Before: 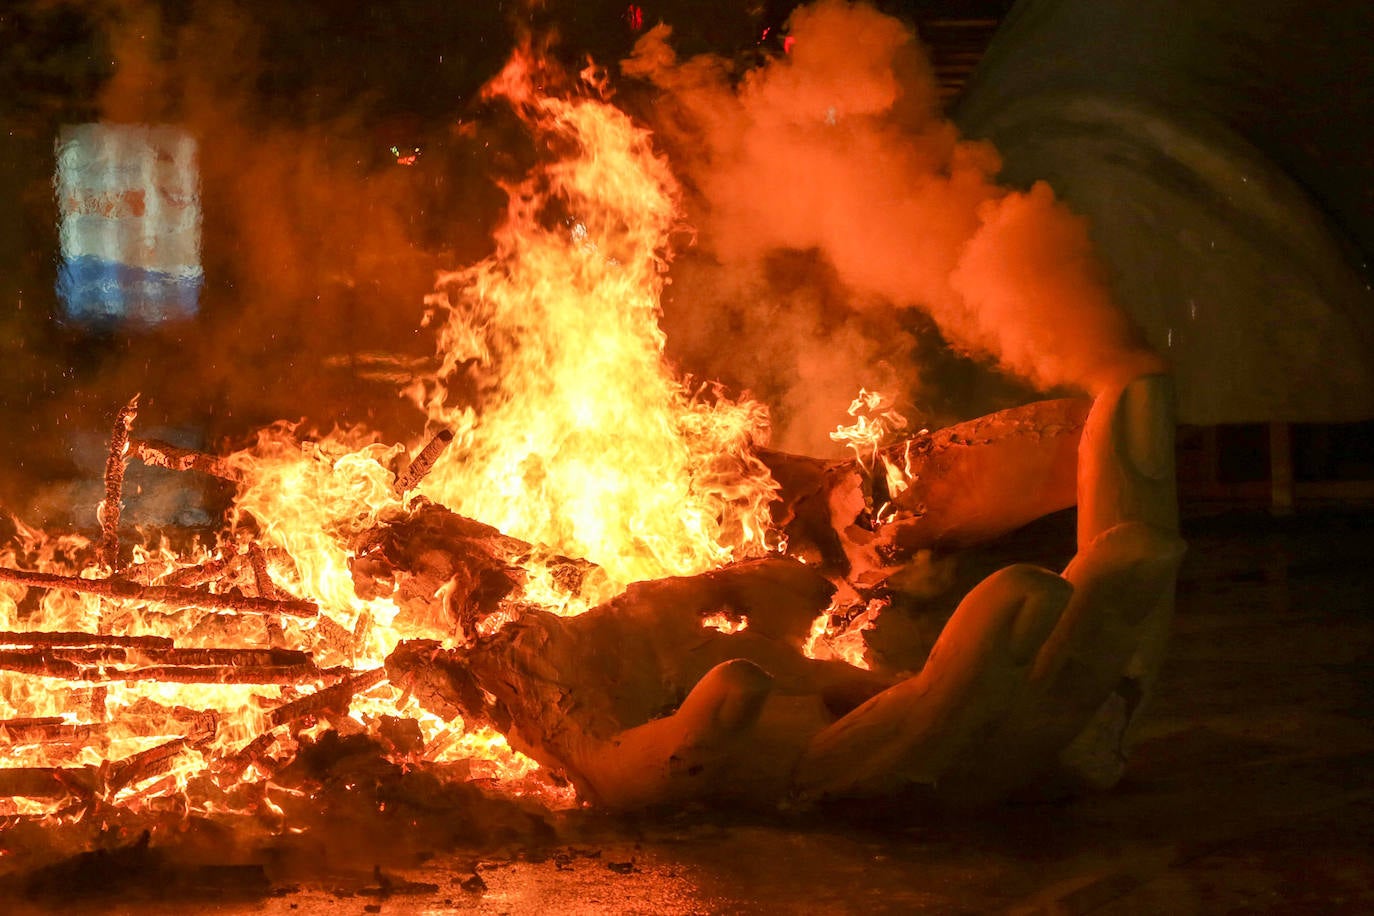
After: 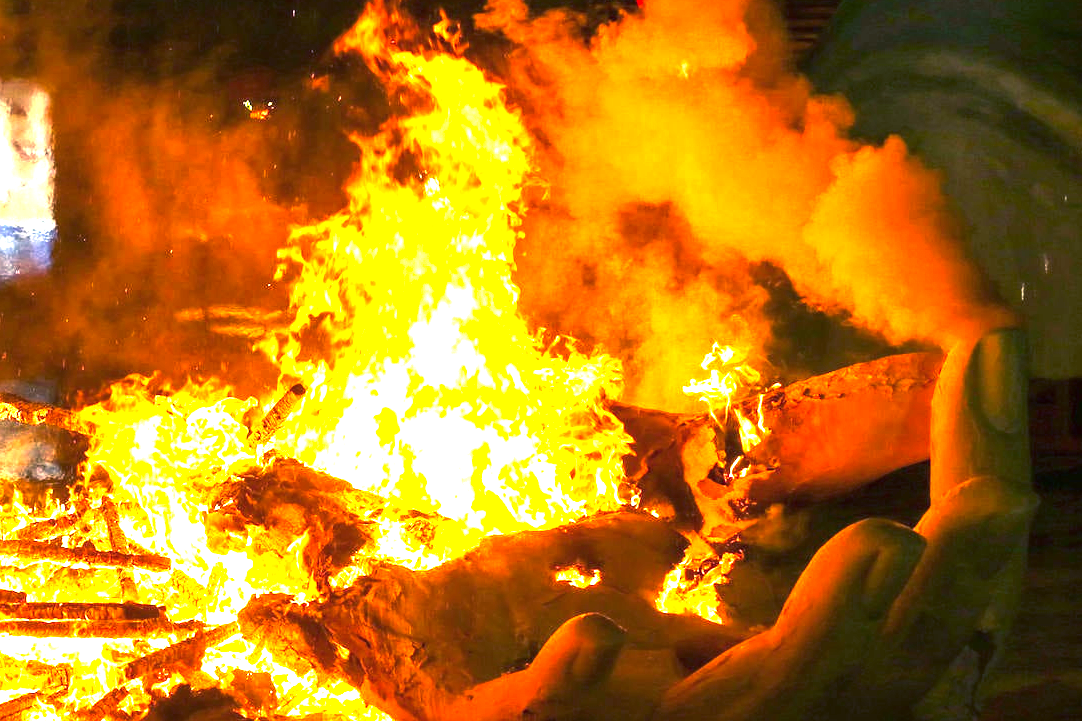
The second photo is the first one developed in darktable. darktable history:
crop and rotate: left 10.713%, top 5.116%, right 10.504%, bottom 16.096%
color balance rgb: shadows lift › luminance -40.713%, shadows lift › chroma 13.932%, shadows lift › hue 259.69°, perceptual saturation grading › global saturation 0.24%, perceptual brilliance grading › global brilliance 34.792%, perceptual brilliance grading › highlights 50.605%, perceptual brilliance grading › mid-tones 58.975%, perceptual brilliance grading › shadows 34.323%, global vibrance 14.997%
